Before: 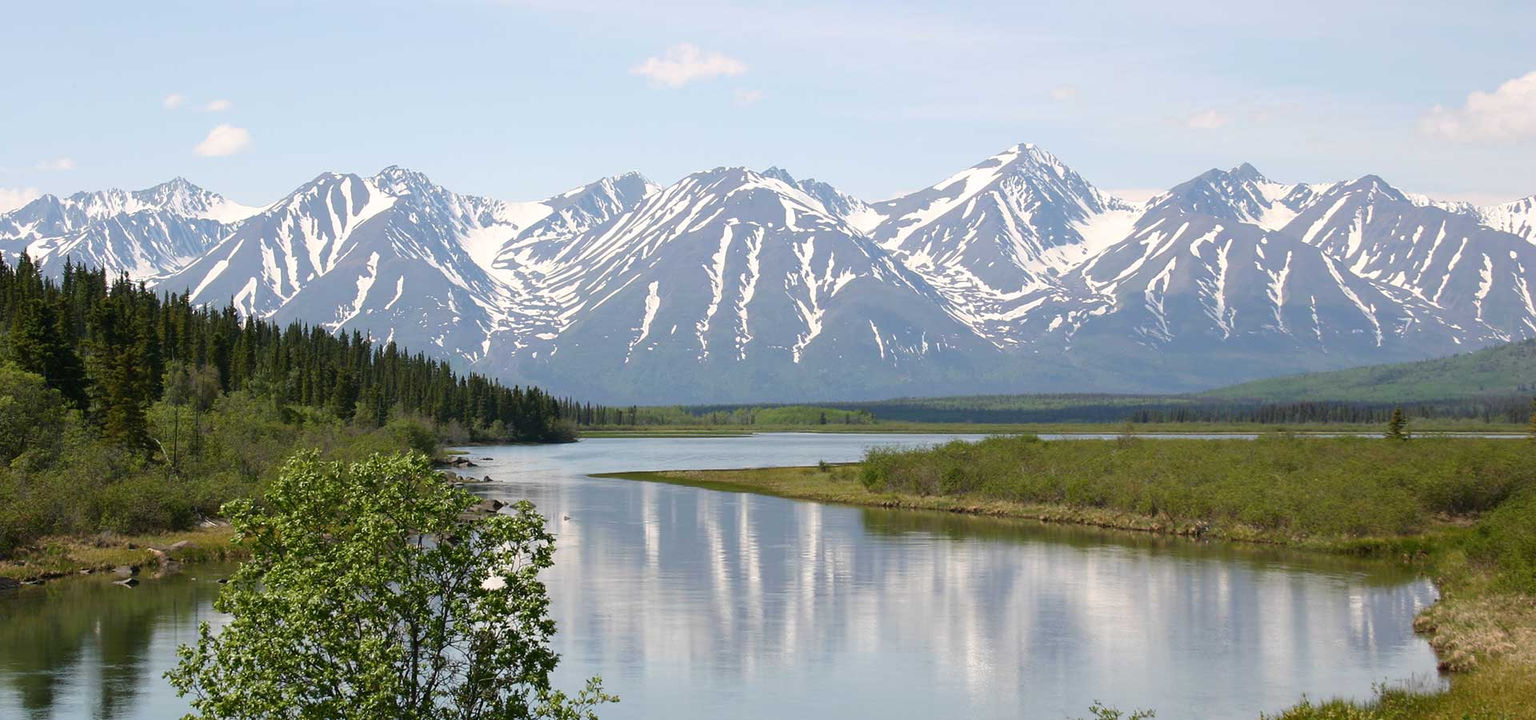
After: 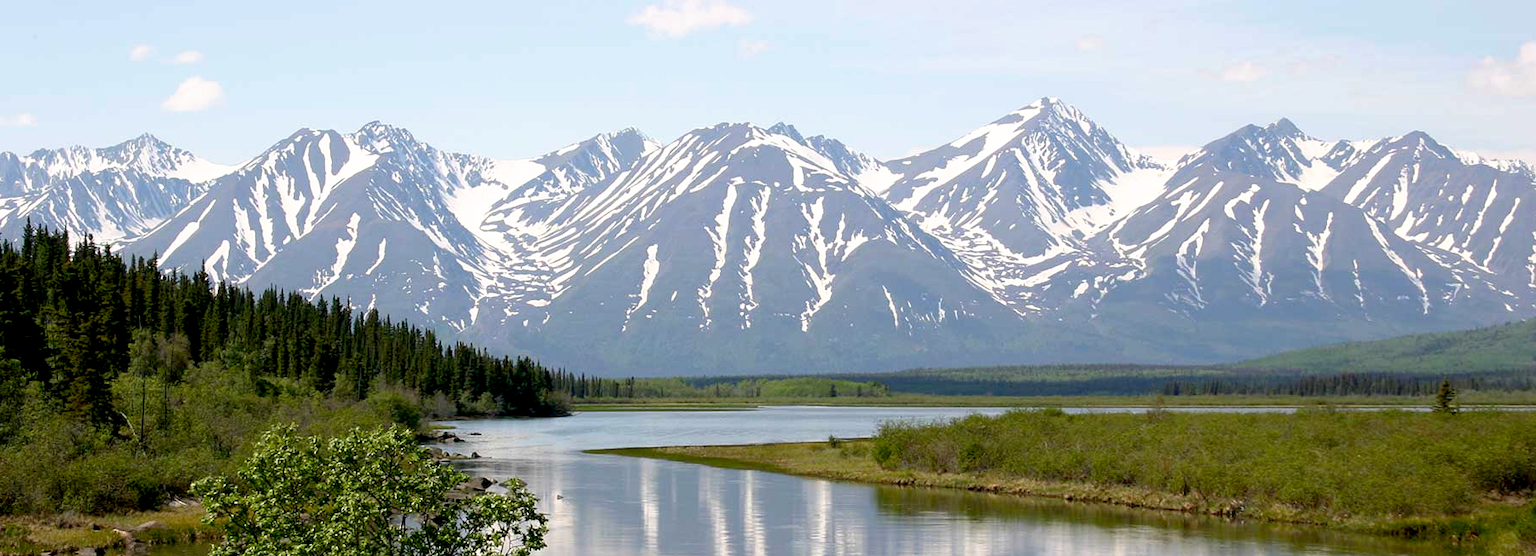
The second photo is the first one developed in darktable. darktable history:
base curve: curves: ch0 [(0.017, 0) (0.425, 0.441) (0.844, 0.933) (1, 1)], preserve colors none
sharpen: radius 2.883, amount 0.868, threshold 47.523
crop: left 2.737%, top 7.287%, right 3.421%, bottom 20.179%
